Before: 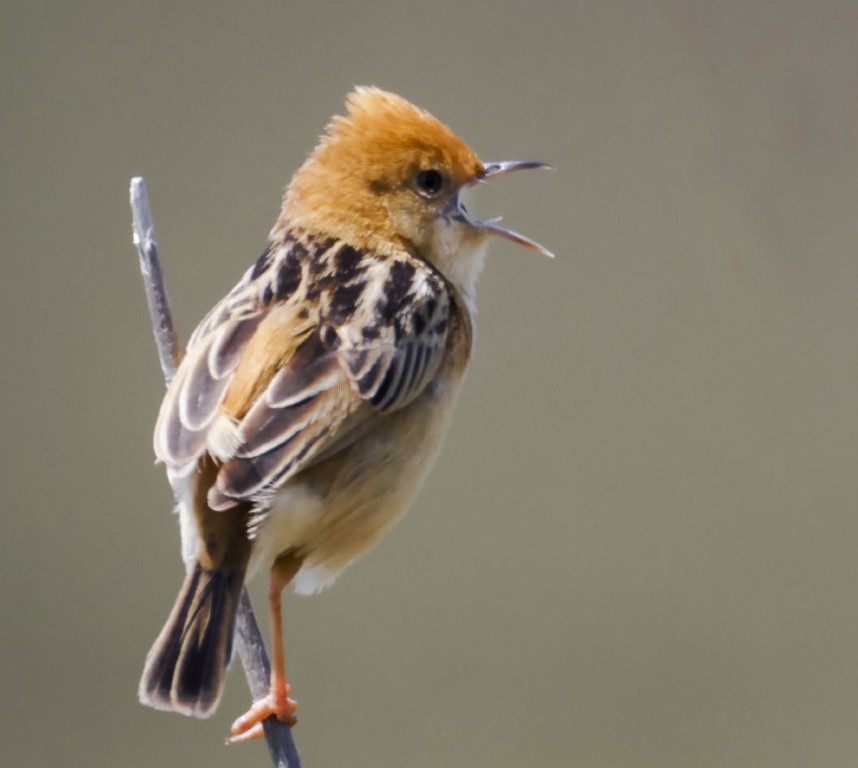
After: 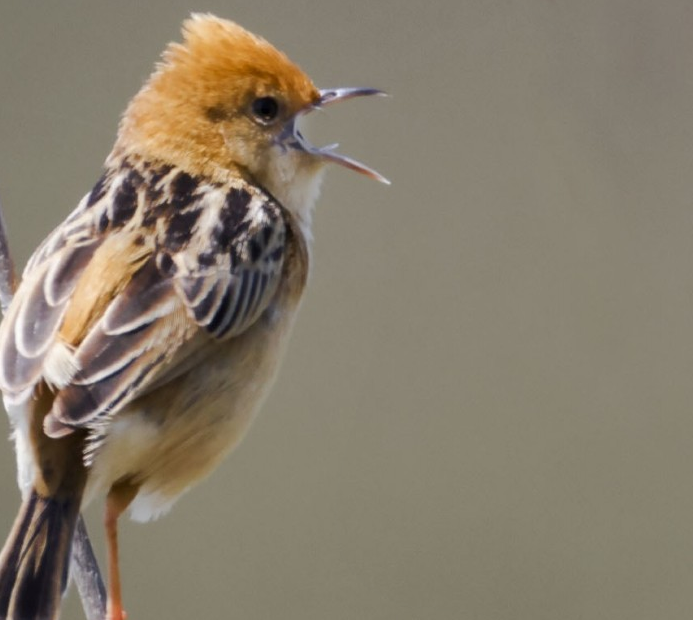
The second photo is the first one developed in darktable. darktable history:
shadows and highlights: soften with gaussian
crop: left 19.159%, top 9.58%, bottom 9.58%
